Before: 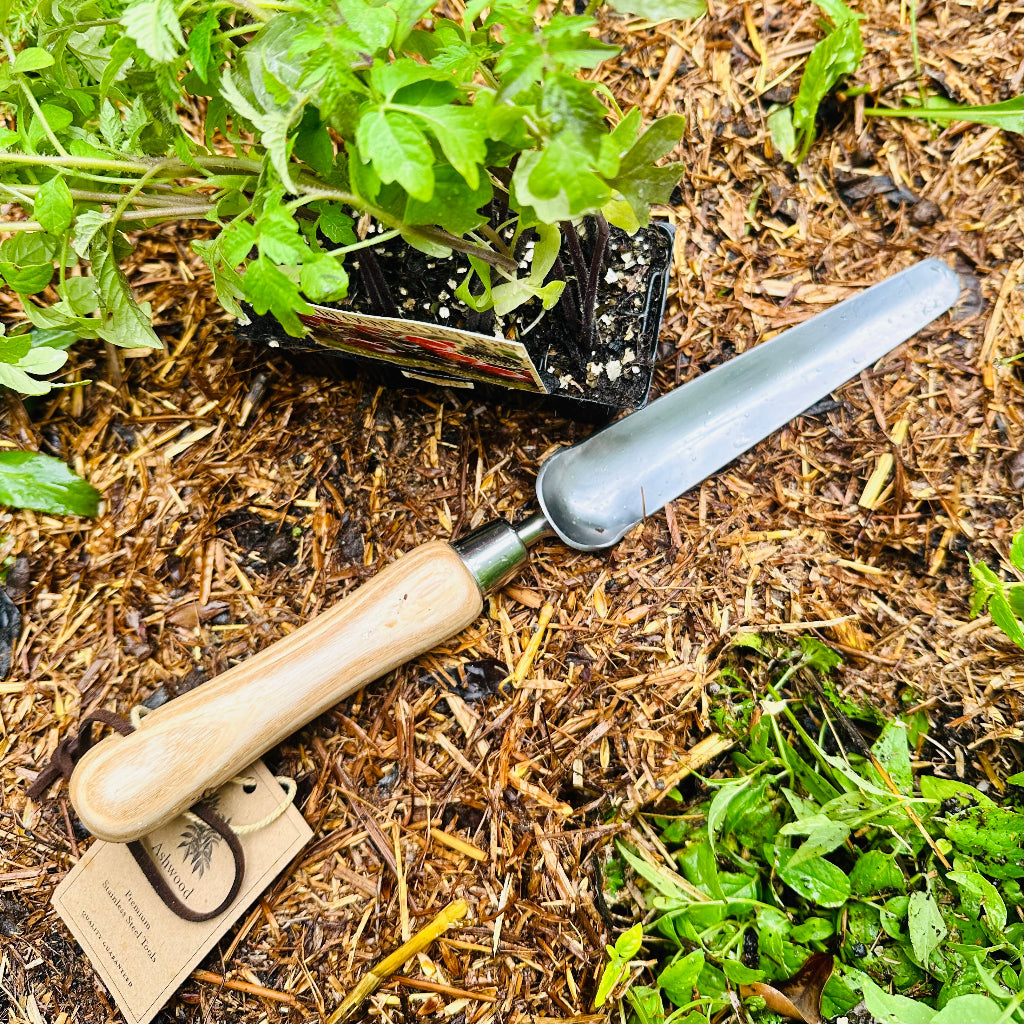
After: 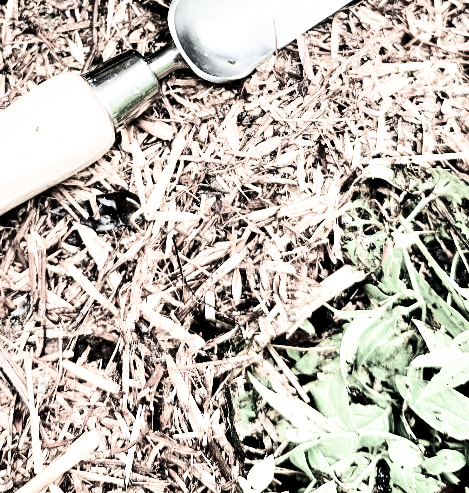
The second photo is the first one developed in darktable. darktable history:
color balance rgb: global offset › chroma 0.104%, global offset › hue 254.23°, perceptual saturation grading › global saturation -26.664%
filmic rgb: black relative exposure -5.15 EV, white relative exposure 3.99 EV, hardness 2.88, contrast 1.301, highlights saturation mix -30.35%, color science v5 (2021), contrast in shadows safe, contrast in highlights safe
local contrast: highlights 106%, shadows 101%, detail 119%, midtone range 0.2
crop: left 35.943%, top 45.791%, right 18.203%, bottom 6.03%
shadows and highlights: low approximation 0.01, soften with gaussian
exposure: black level correction 0, exposure 1.481 EV, compensate highlight preservation false
contrast brightness saturation: contrast 0.274
